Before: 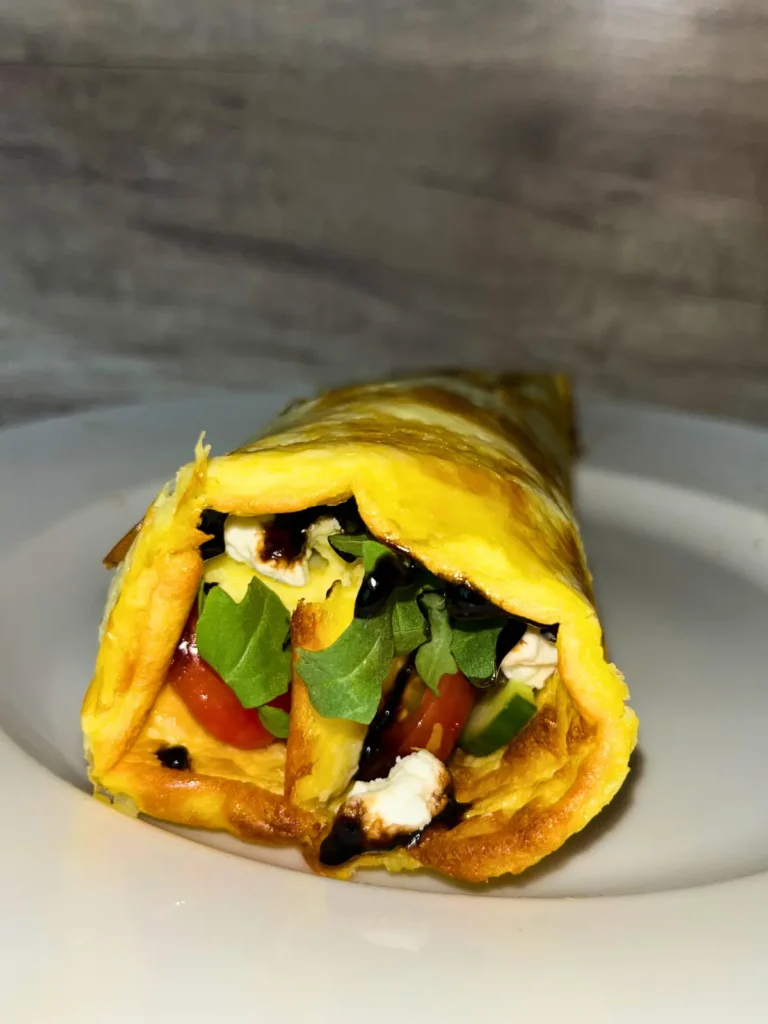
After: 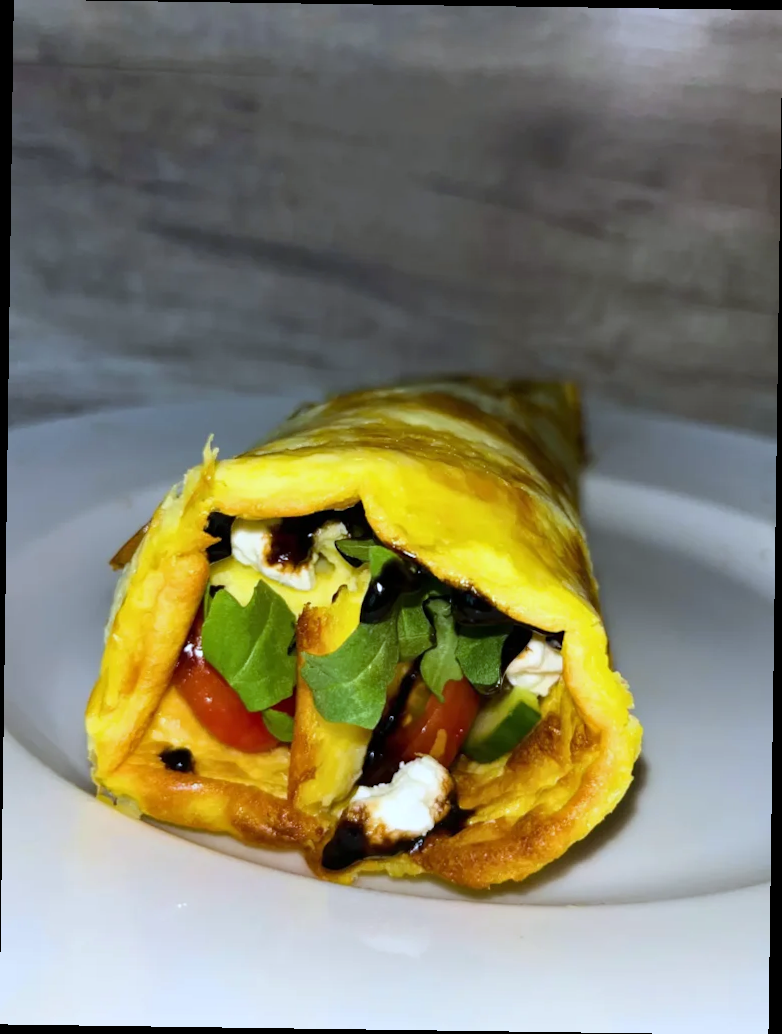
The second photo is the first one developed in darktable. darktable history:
rotate and perspective: rotation 0.8°, automatic cropping off
white balance: red 0.948, green 1.02, blue 1.176
